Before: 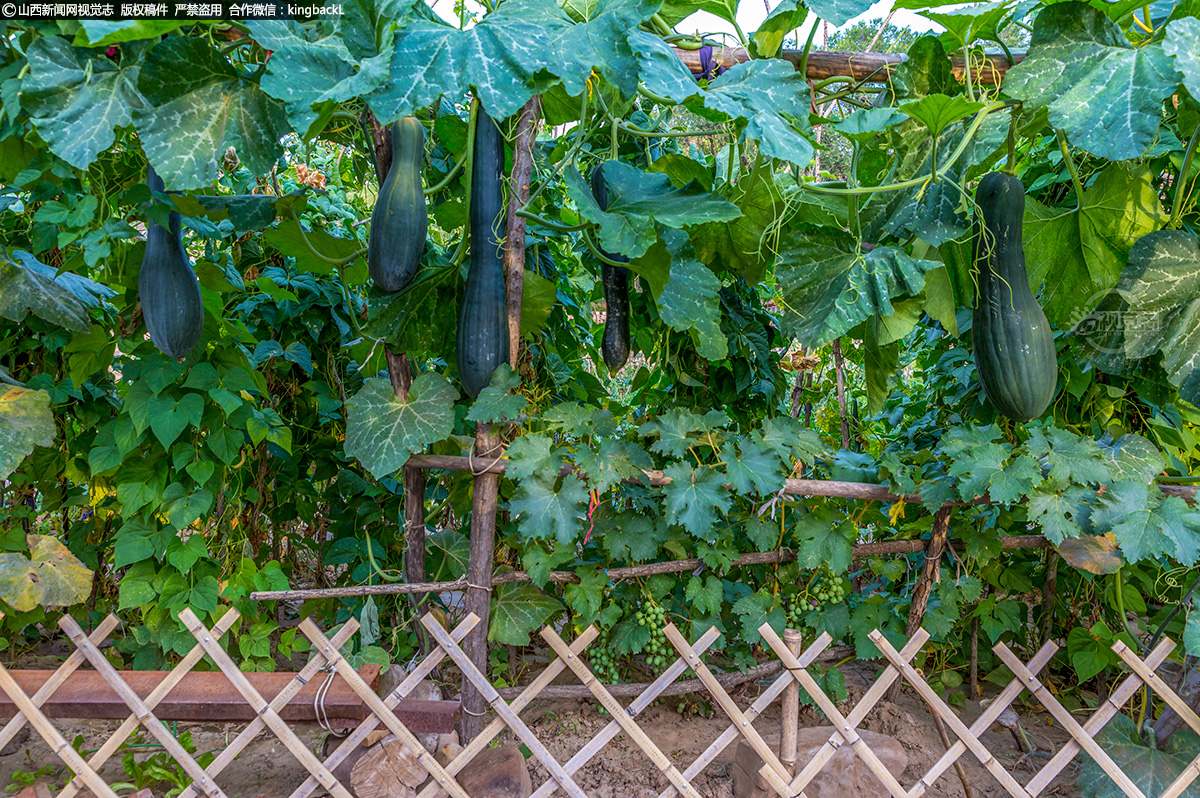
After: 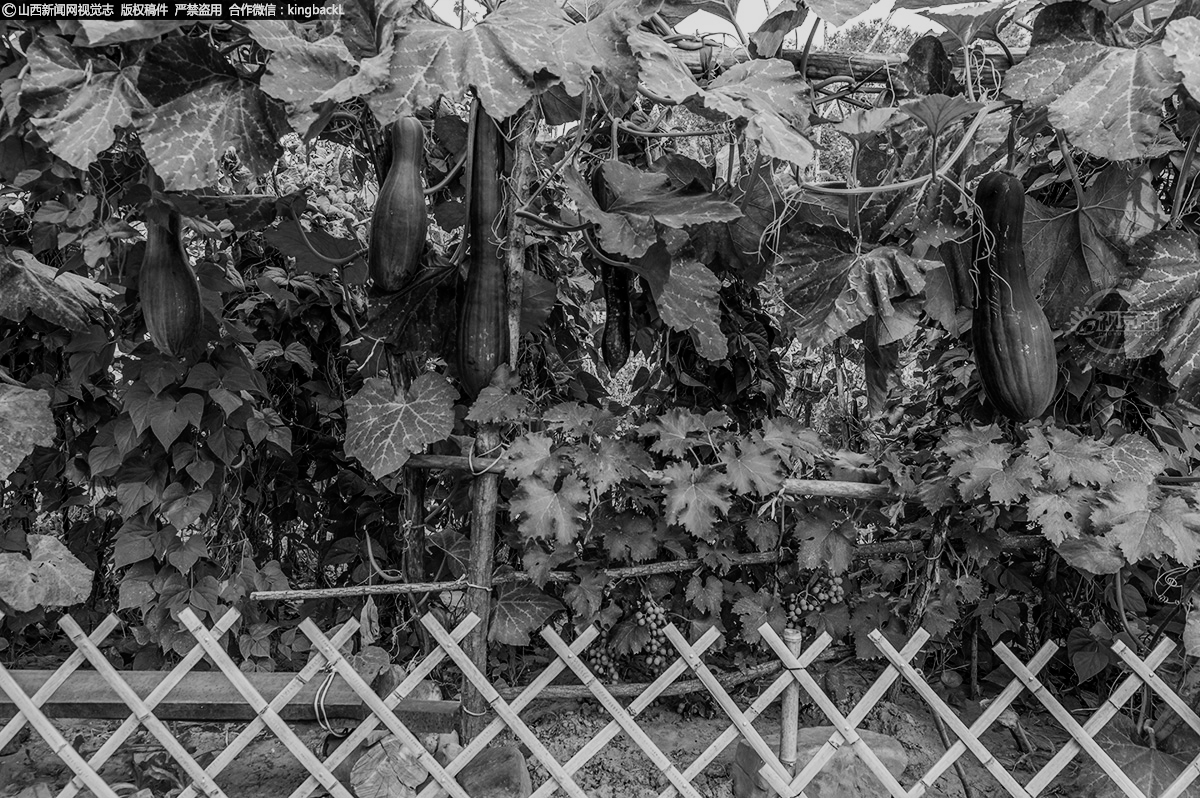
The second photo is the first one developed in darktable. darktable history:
filmic rgb: black relative exposure -7.5 EV, white relative exposure 5 EV, hardness 3.31, contrast 1.3, contrast in shadows safe
color calibration: output gray [0.22, 0.42, 0.37, 0], gray › normalize channels true, illuminant same as pipeline (D50), adaptation XYZ, x 0.346, y 0.359, gamut compression 0
